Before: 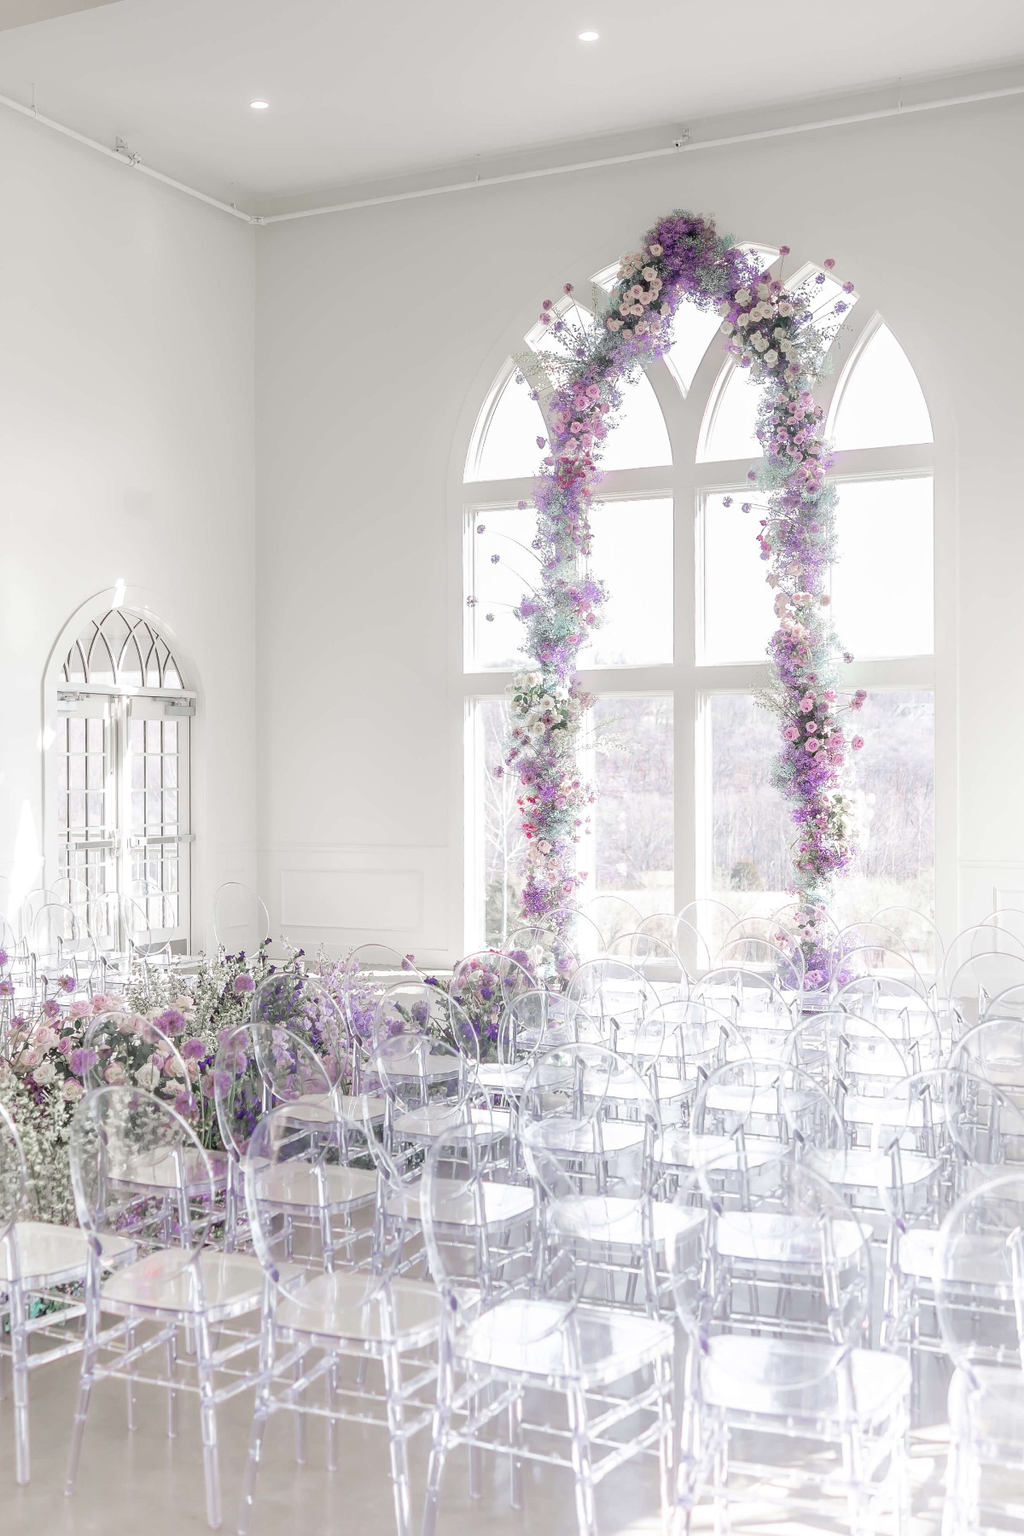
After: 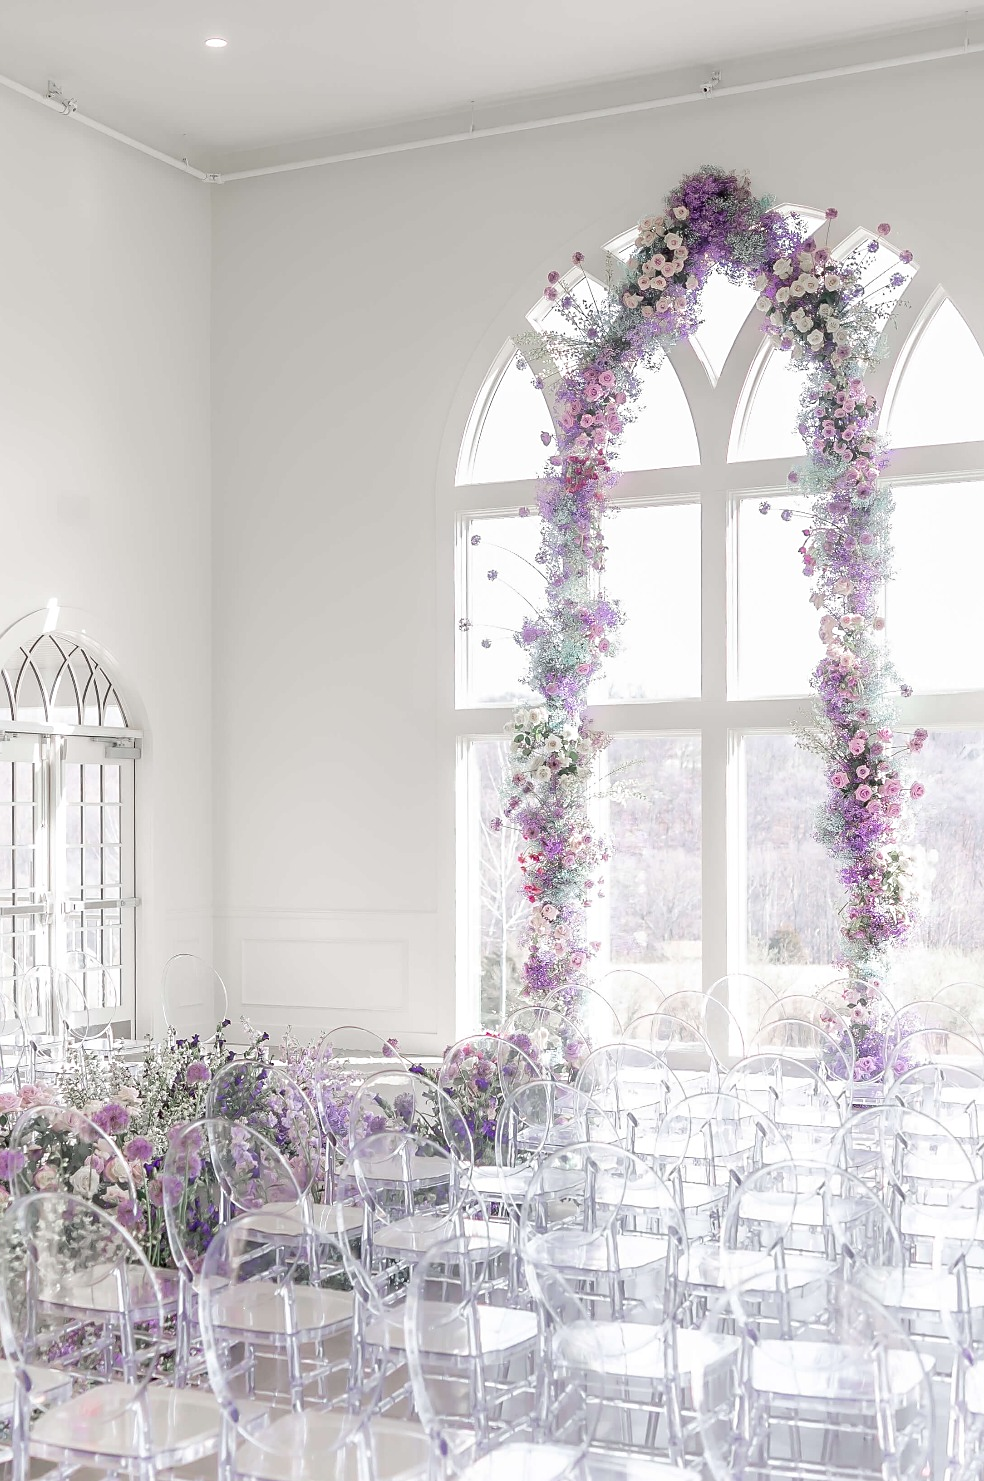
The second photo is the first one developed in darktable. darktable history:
sharpen: radius 1.823, amount 0.409, threshold 1.59
crop and rotate: left 7.357%, top 4.476%, right 10.57%, bottom 13.202%
